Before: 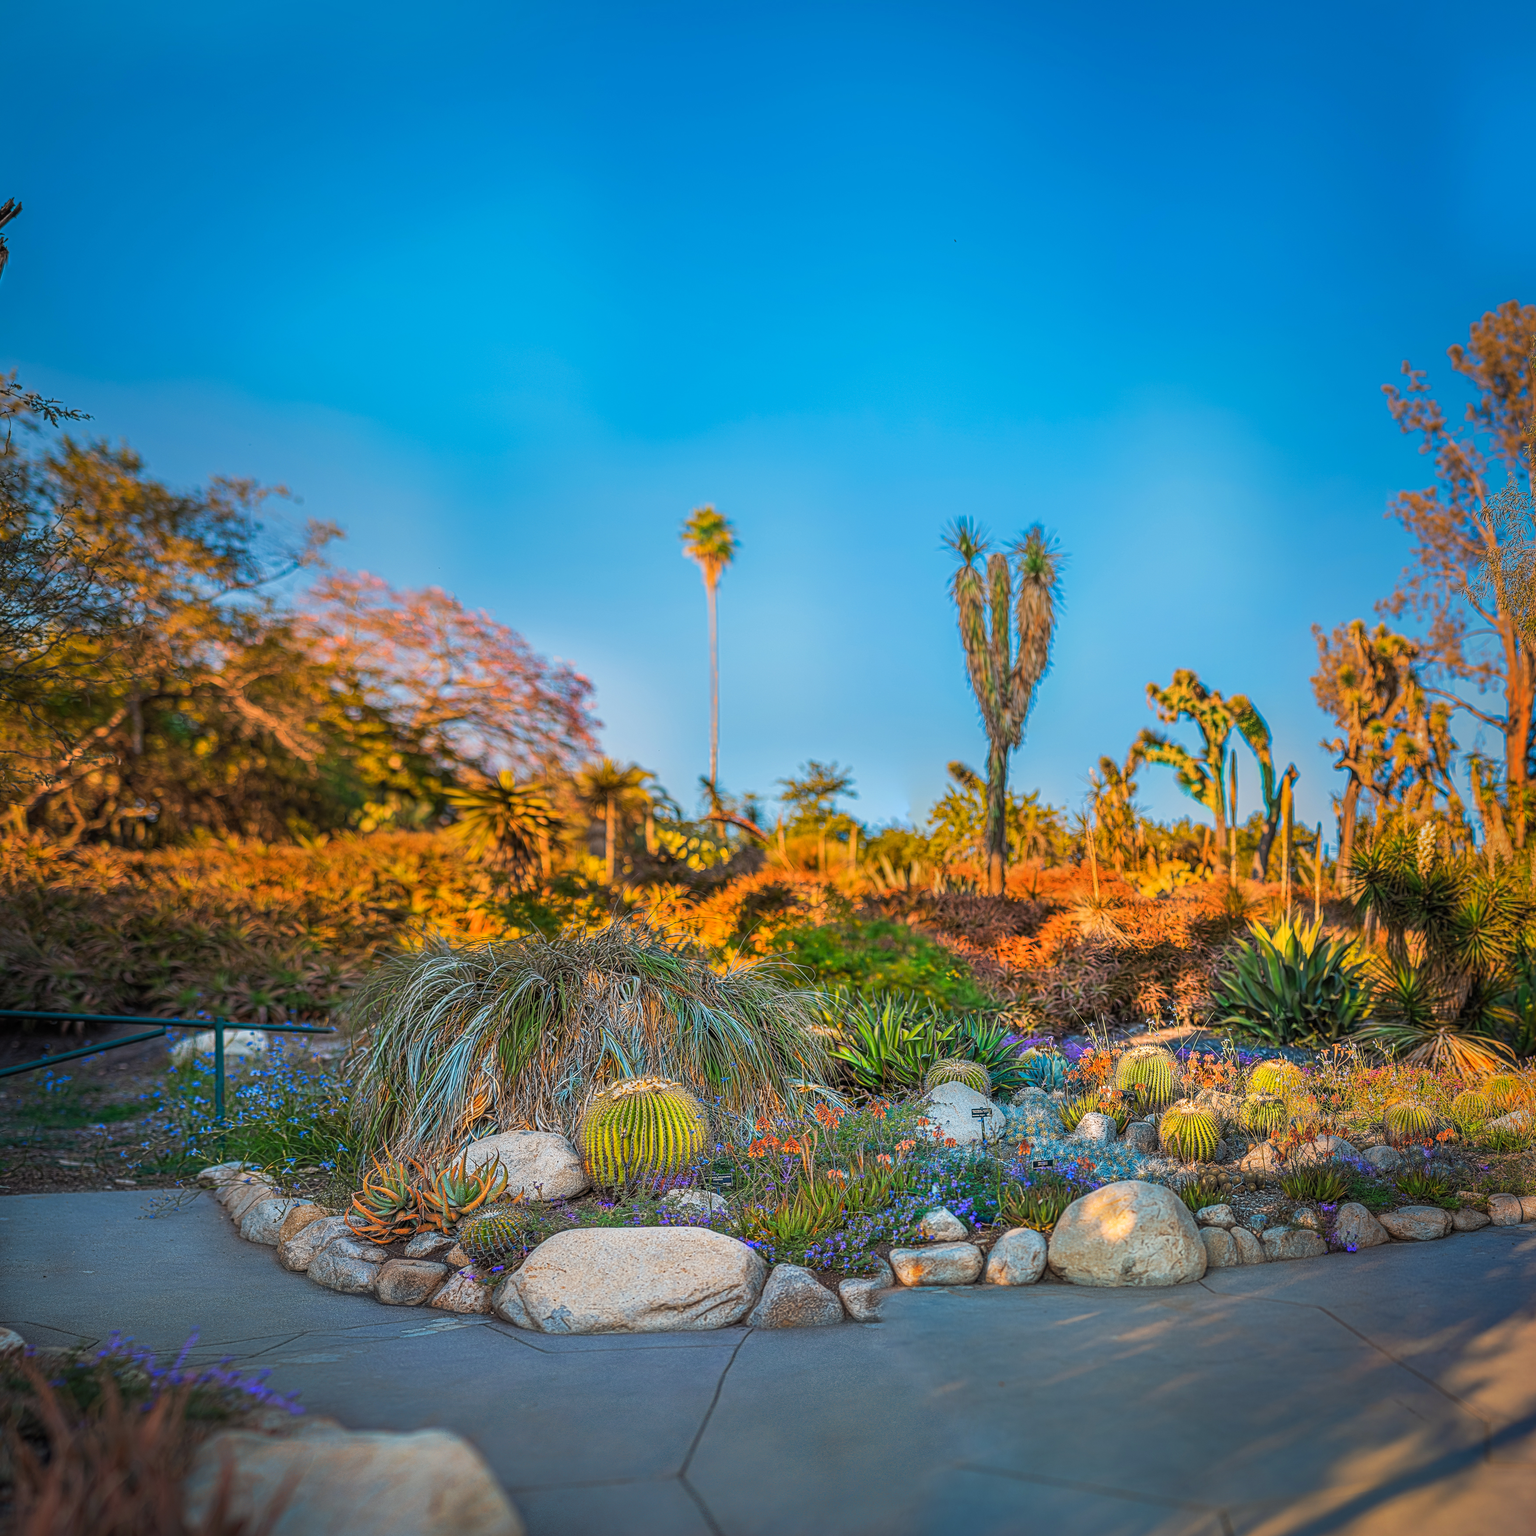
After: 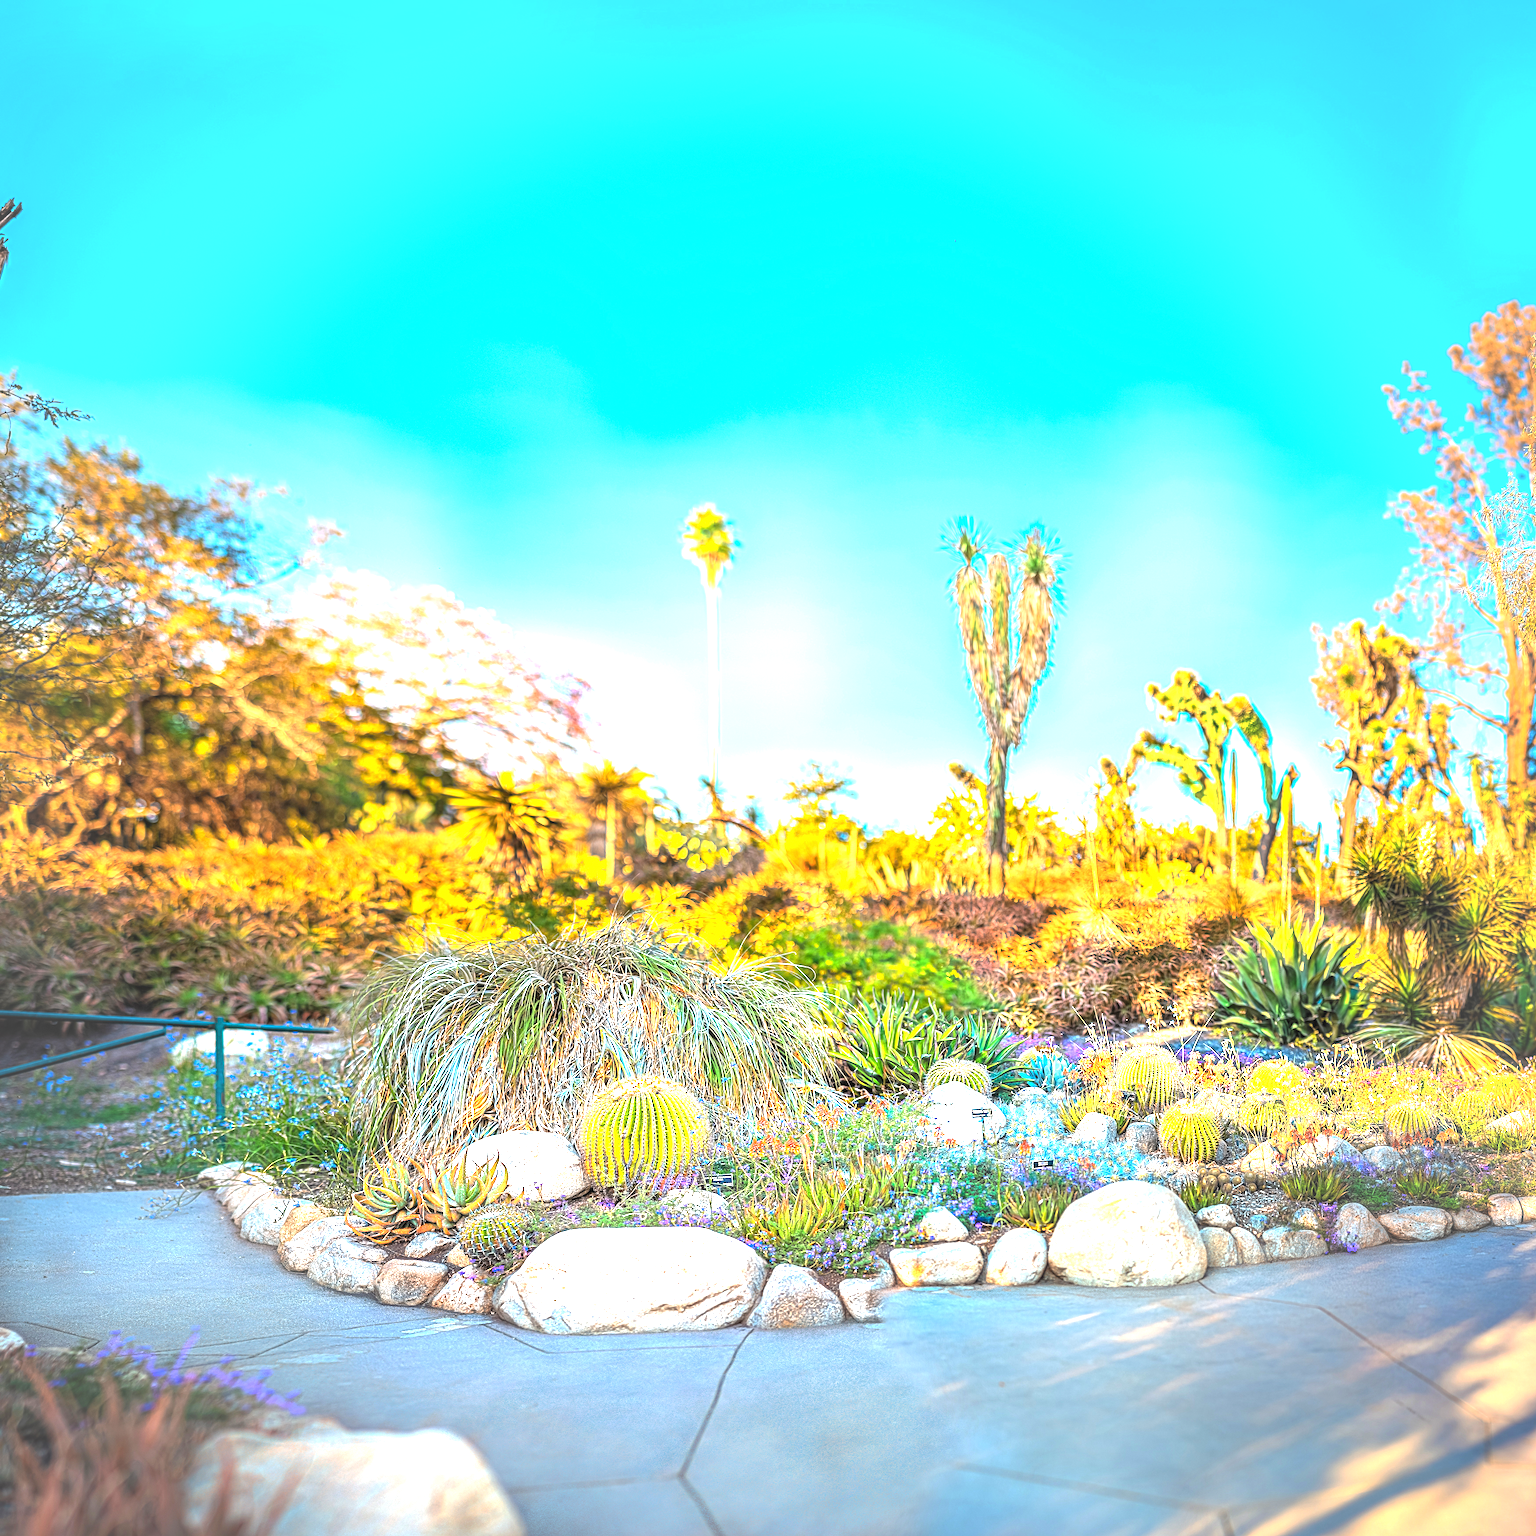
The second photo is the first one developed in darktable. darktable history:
vignetting: fall-off start 77.24%, fall-off radius 26.93%, brightness 0.048, saturation -0.001, width/height ratio 0.971, dithering 8-bit output
exposure: black level correction 0, exposure 2.151 EV, compensate highlight preservation false
